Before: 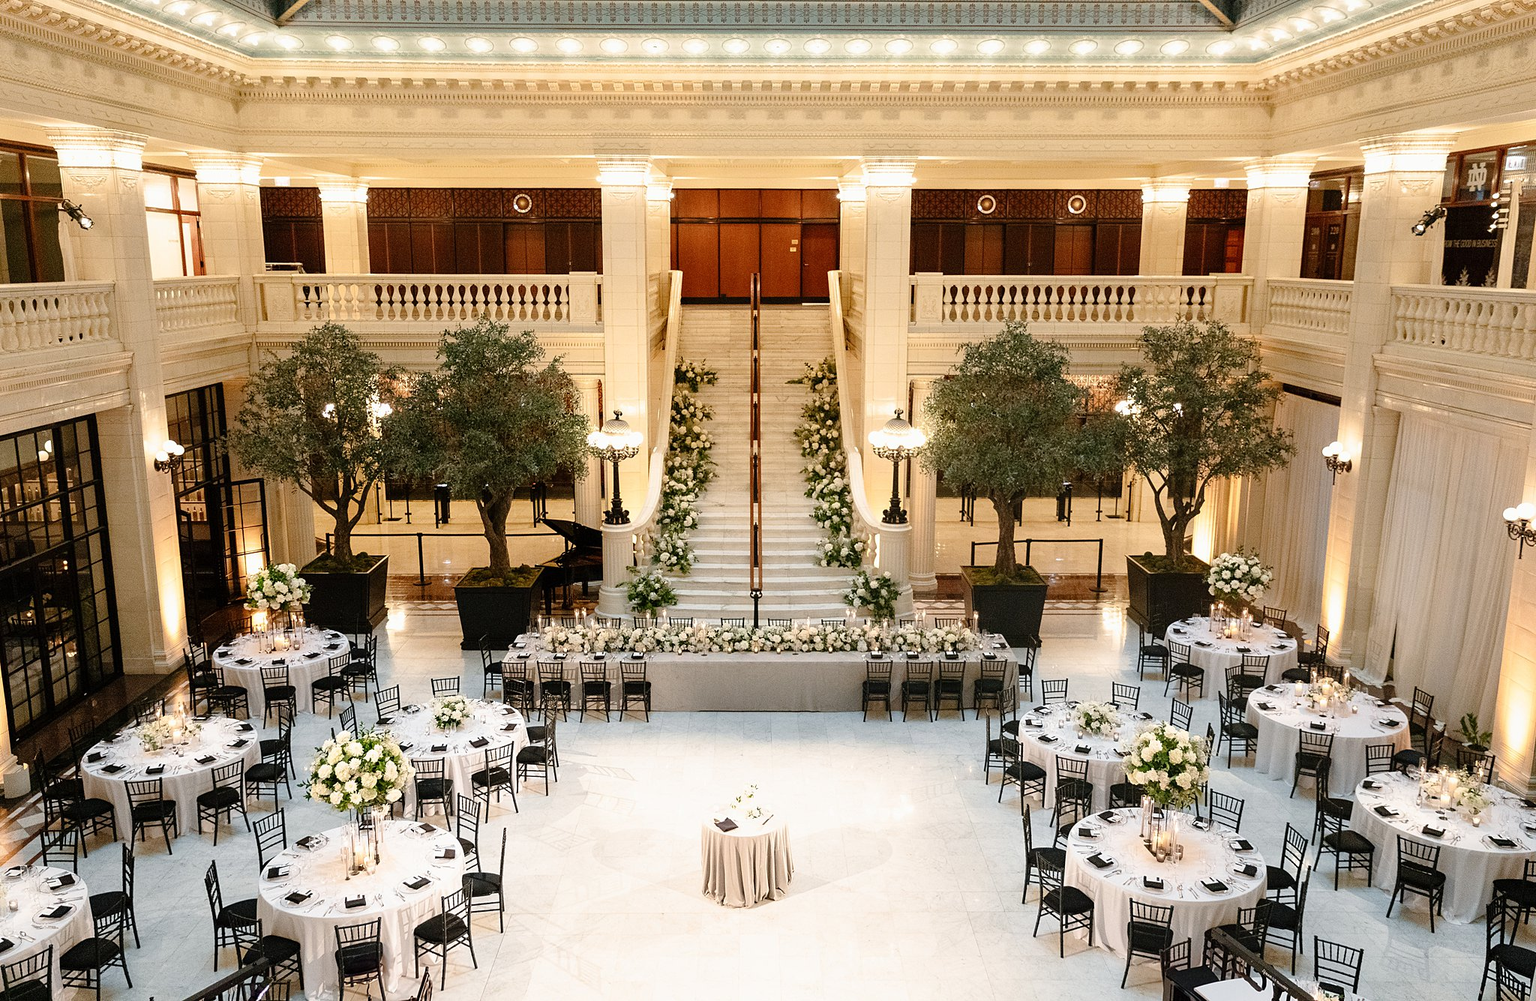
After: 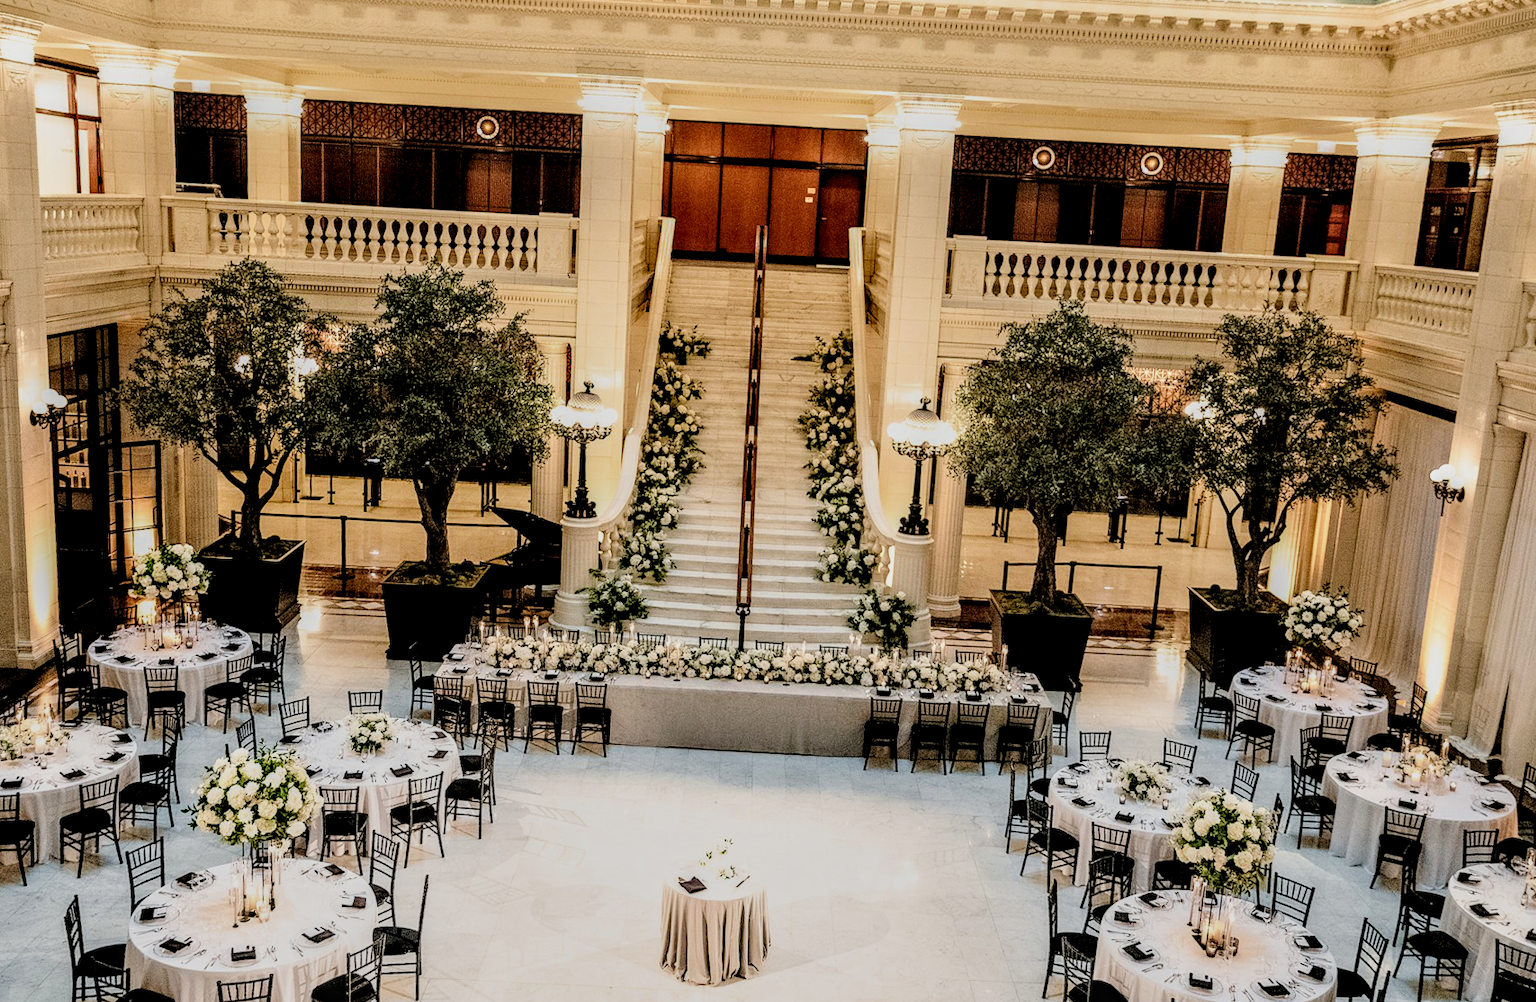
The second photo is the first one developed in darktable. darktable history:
local contrast: highlights 29%, detail 150%
velvia: on, module defaults
crop and rotate: angle -3.01°, left 5.335%, top 5.203%, right 4.715%, bottom 4.742%
filmic rgb: black relative exposure -4.21 EV, white relative exposure 5.14 EV, hardness 2.06, contrast 1.171
contrast equalizer: y [[0.511, 0.558, 0.631, 0.632, 0.559, 0.512], [0.5 ×6], [0.507, 0.559, 0.627, 0.644, 0.647, 0.647], [0 ×6], [0 ×6]], mix 0.603
